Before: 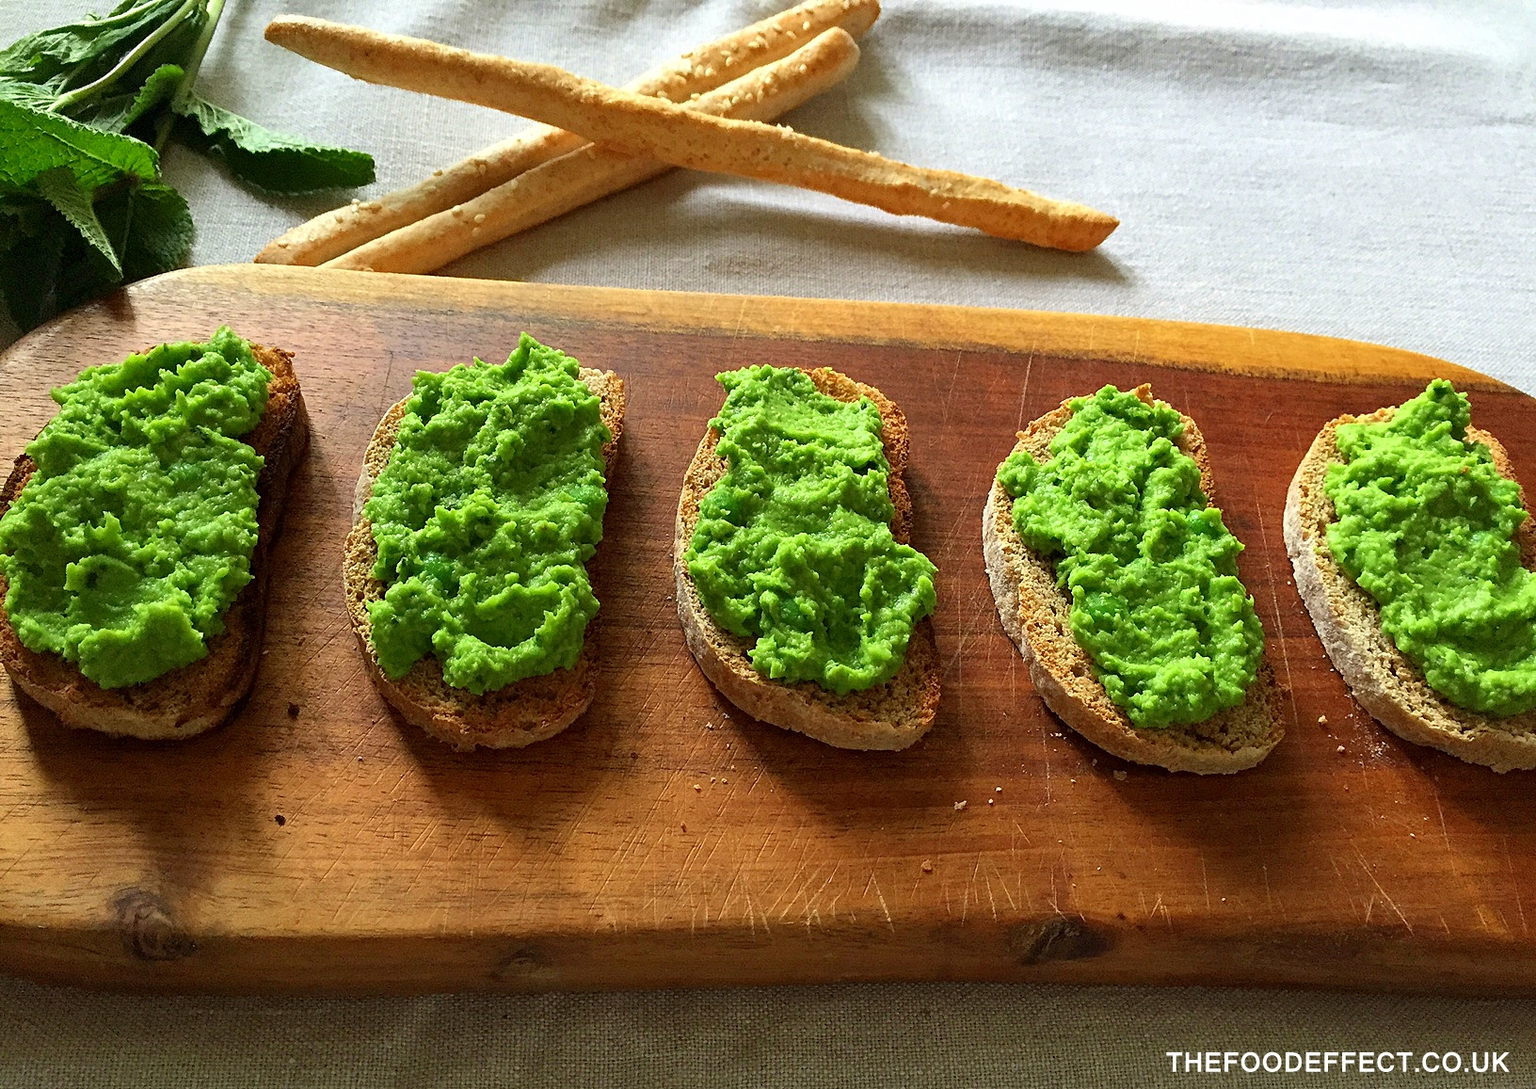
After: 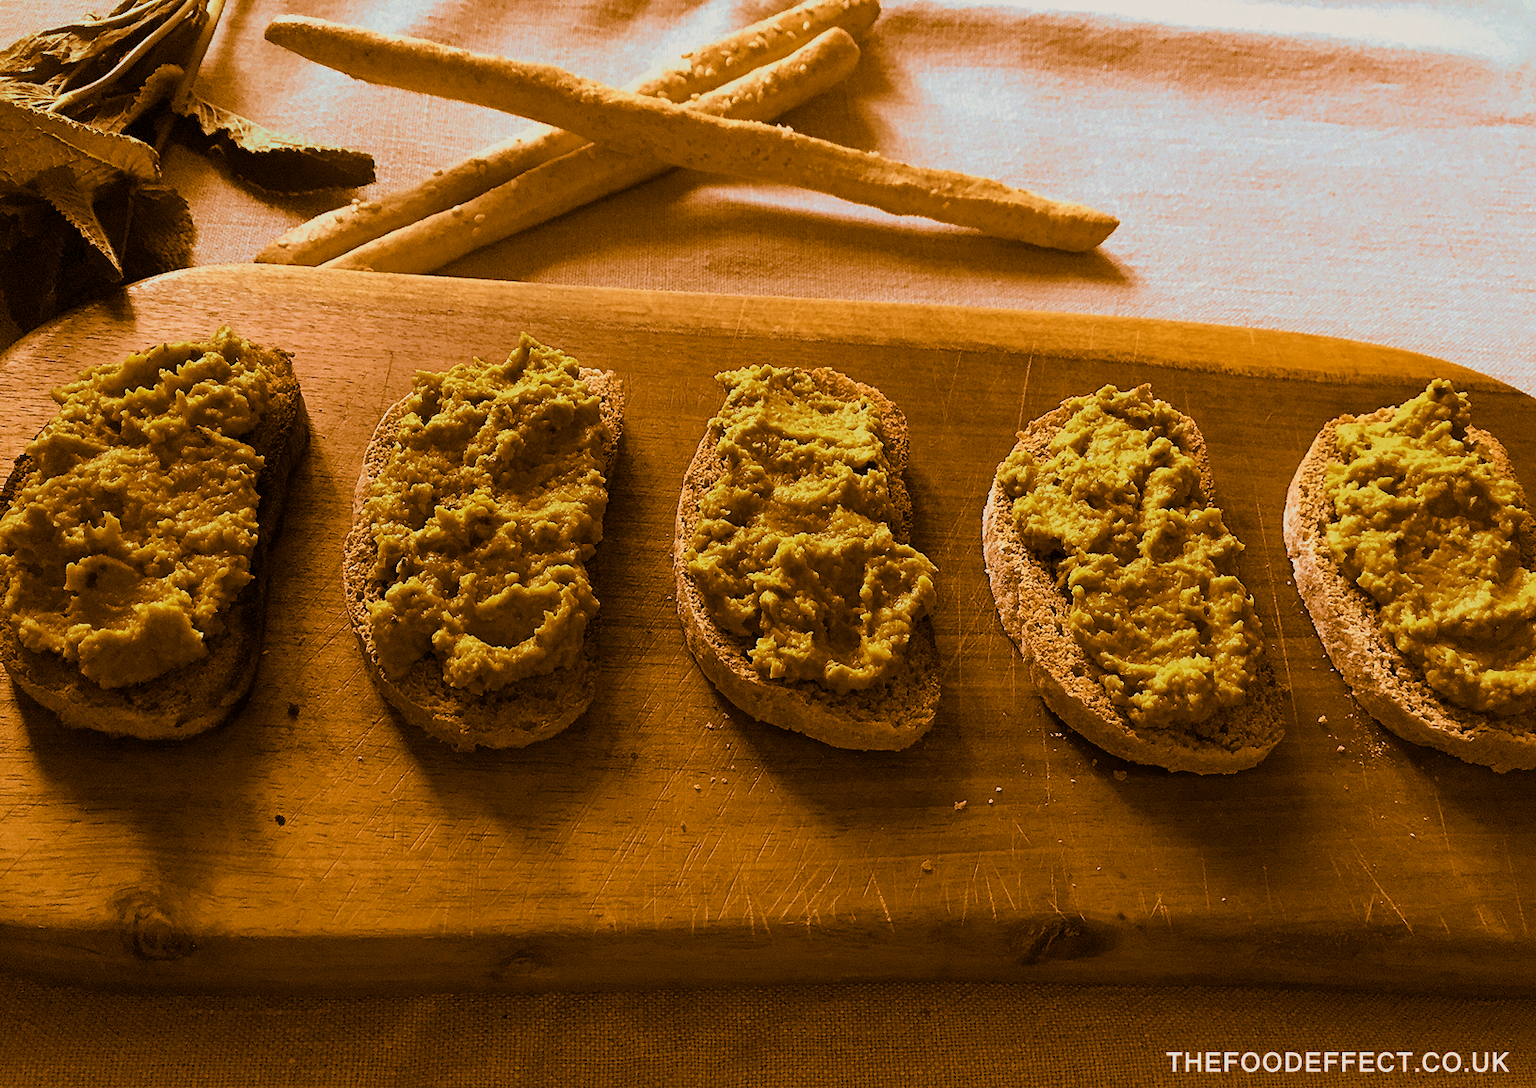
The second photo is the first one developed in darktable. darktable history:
split-toning: shadows › hue 26°, shadows › saturation 0.92, highlights › hue 40°, highlights › saturation 0.92, balance -63, compress 0%
exposure: exposure -0.492 EV, compensate highlight preservation false
